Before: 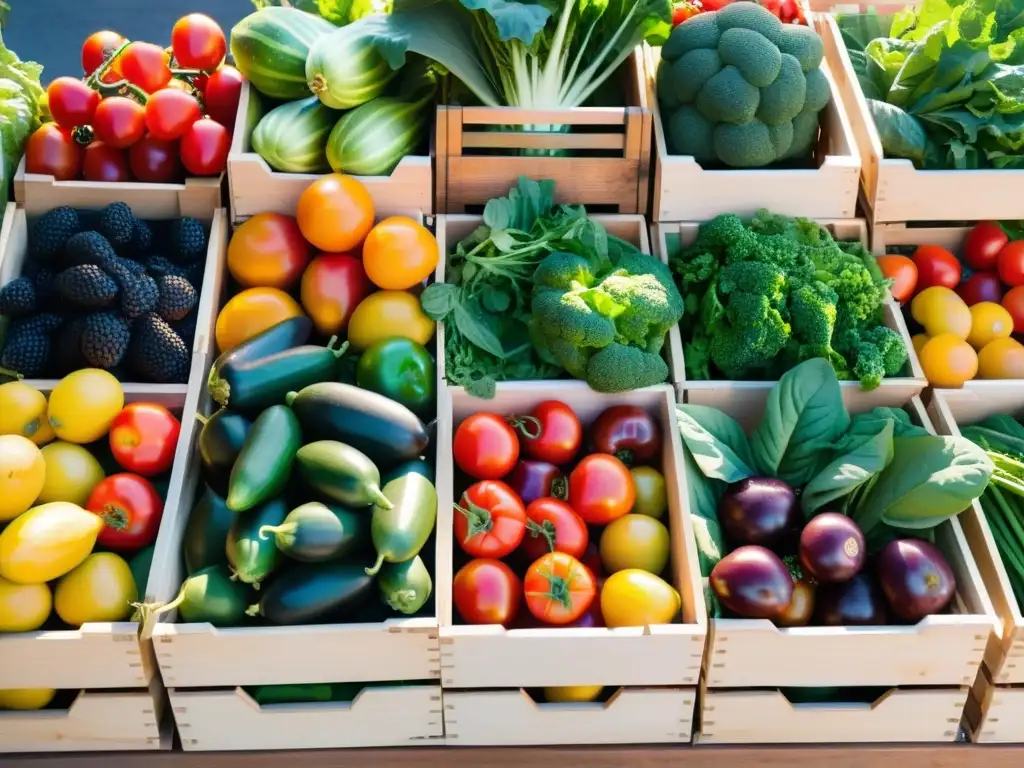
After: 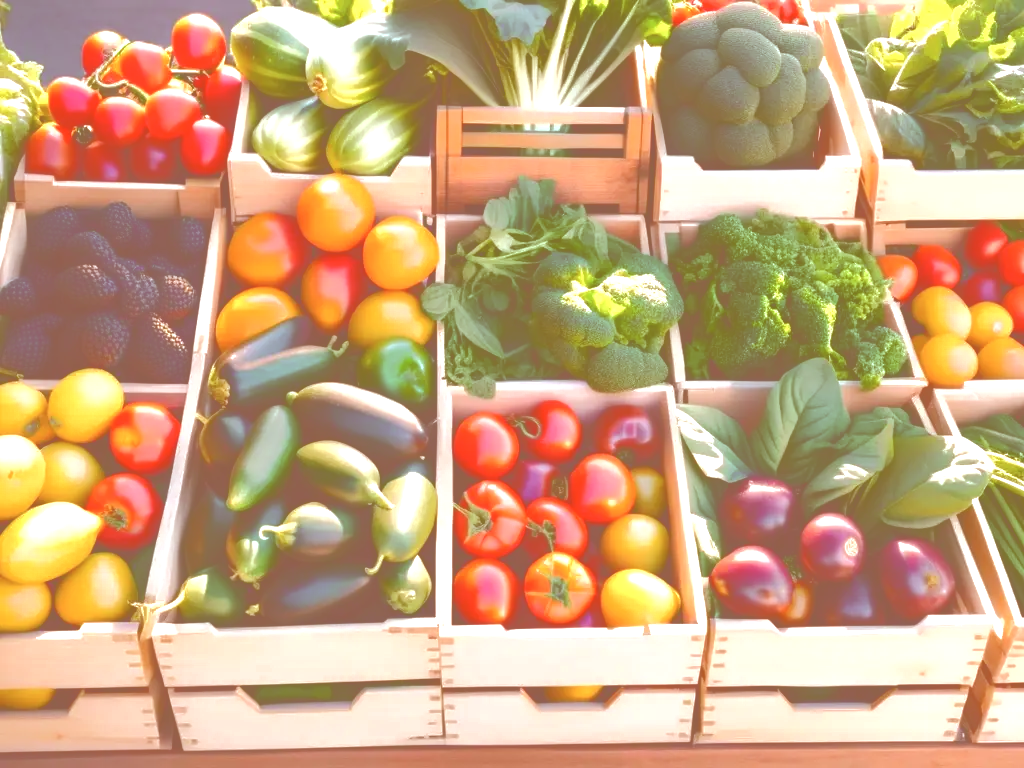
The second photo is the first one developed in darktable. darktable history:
color correction: highlights a* 9.58, highlights b* 8.53, shadows a* 39.85, shadows b* 39.51, saturation 0.767
tone curve: curves: ch0 [(0, 0) (0.003, 0.453) (0.011, 0.457) (0.025, 0.457) (0.044, 0.463) (0.069, 0.464) (0.1, 0.471) (0.136, 0.475) (0.177, 0.481) (0.224, 0.486) (0.277, 0.496) (0.335, 0.515) (0.399, 0.544) (0.468, 0.577) (0.543, 0.621) (0.623, 0.67) (0.709, 0.73) (0.801, 0.788) (0.898, 0.848) (1, 1)], color space Lab, independent channels, preserve colors none
exposure: black level correction 0, exposure 0.7 EV, compensate highlight preservation false
